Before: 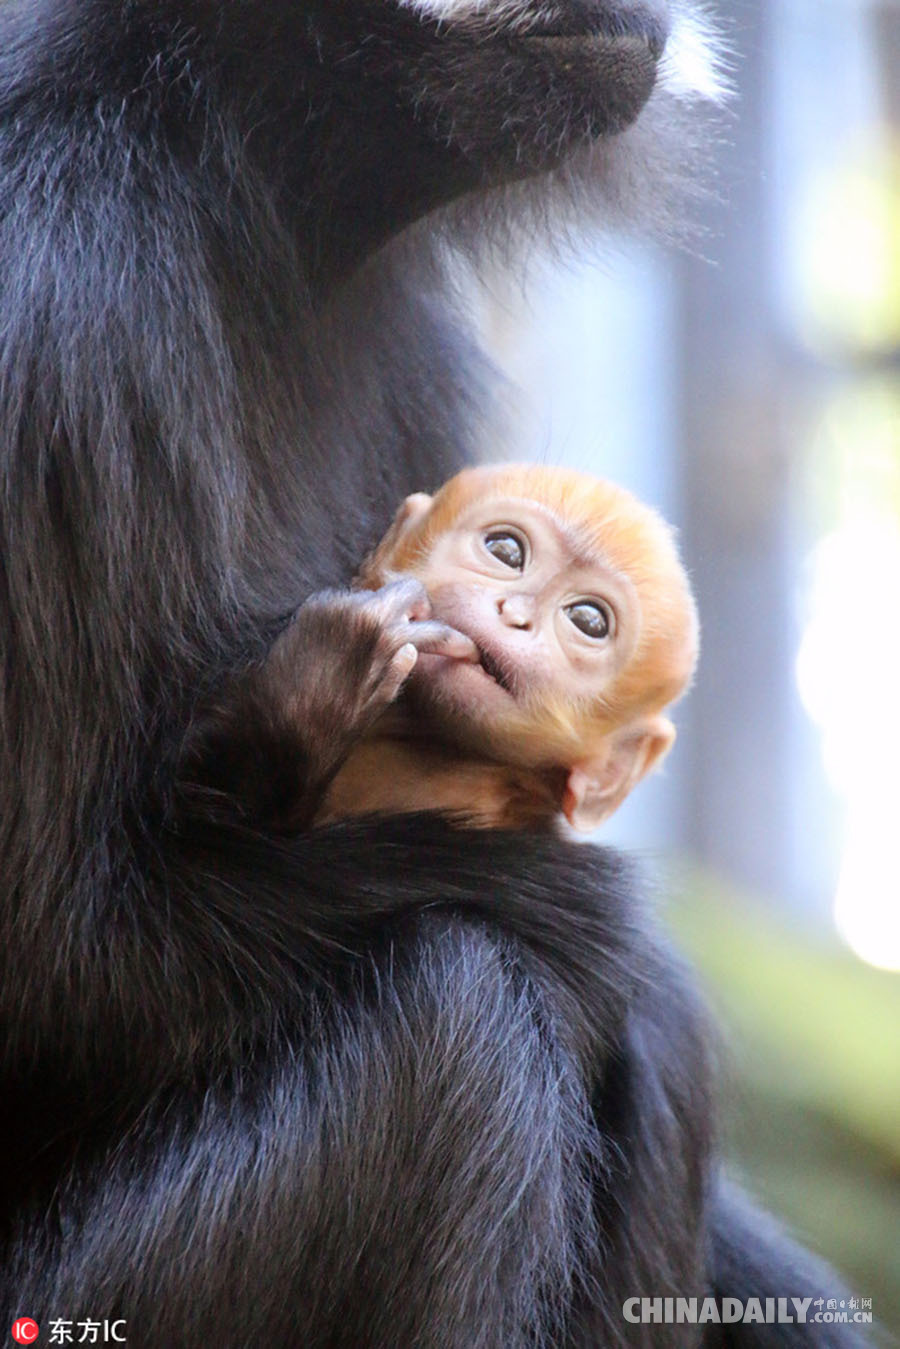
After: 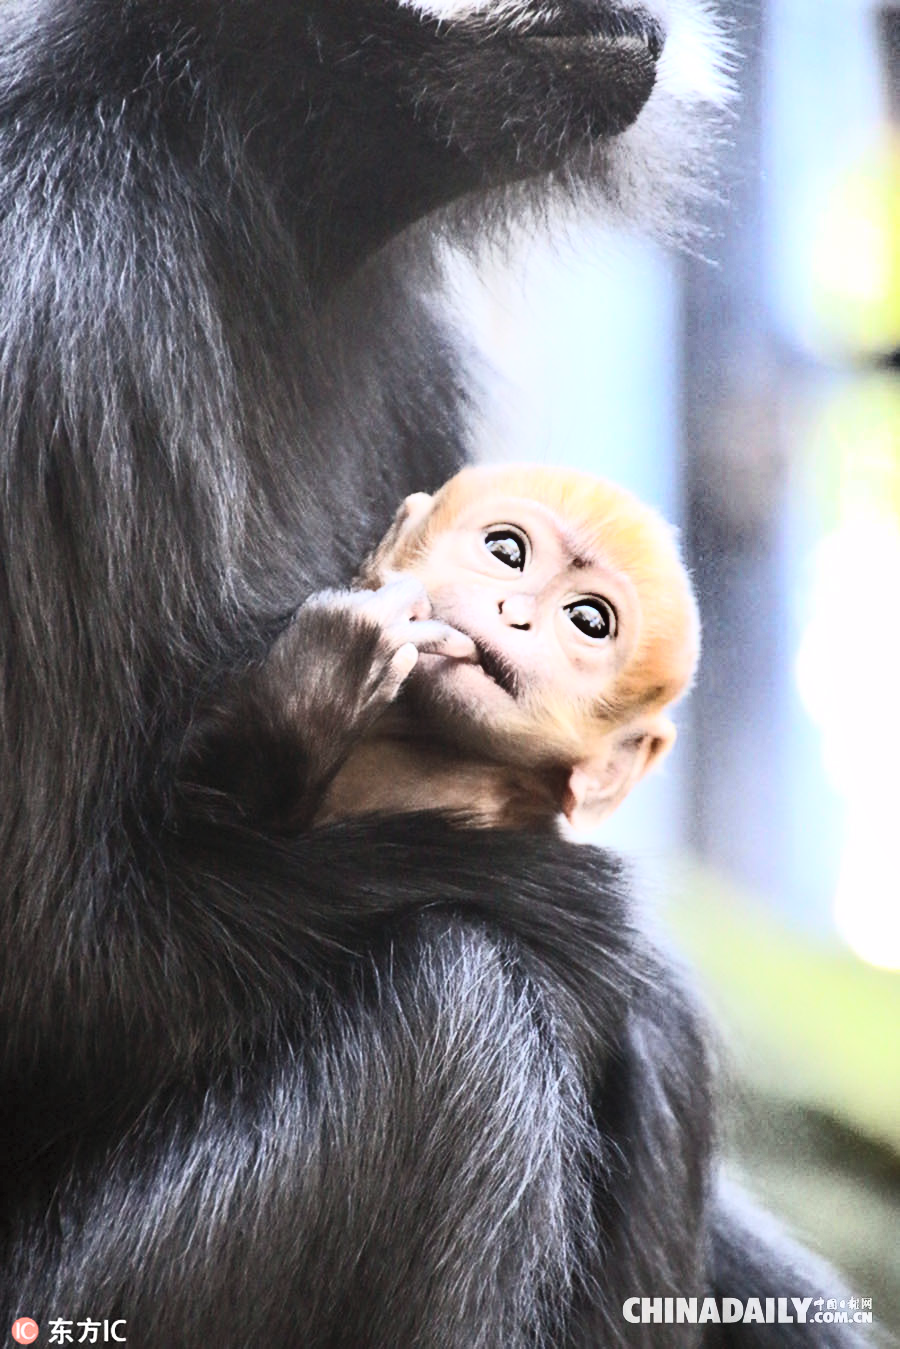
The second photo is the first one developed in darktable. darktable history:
contrast brightness saturation: contrast 0.57, brightness 0.57, saturation -0.34
shadows and highlights: shadows 20.91, highlights -82.73, soften with gaussian
